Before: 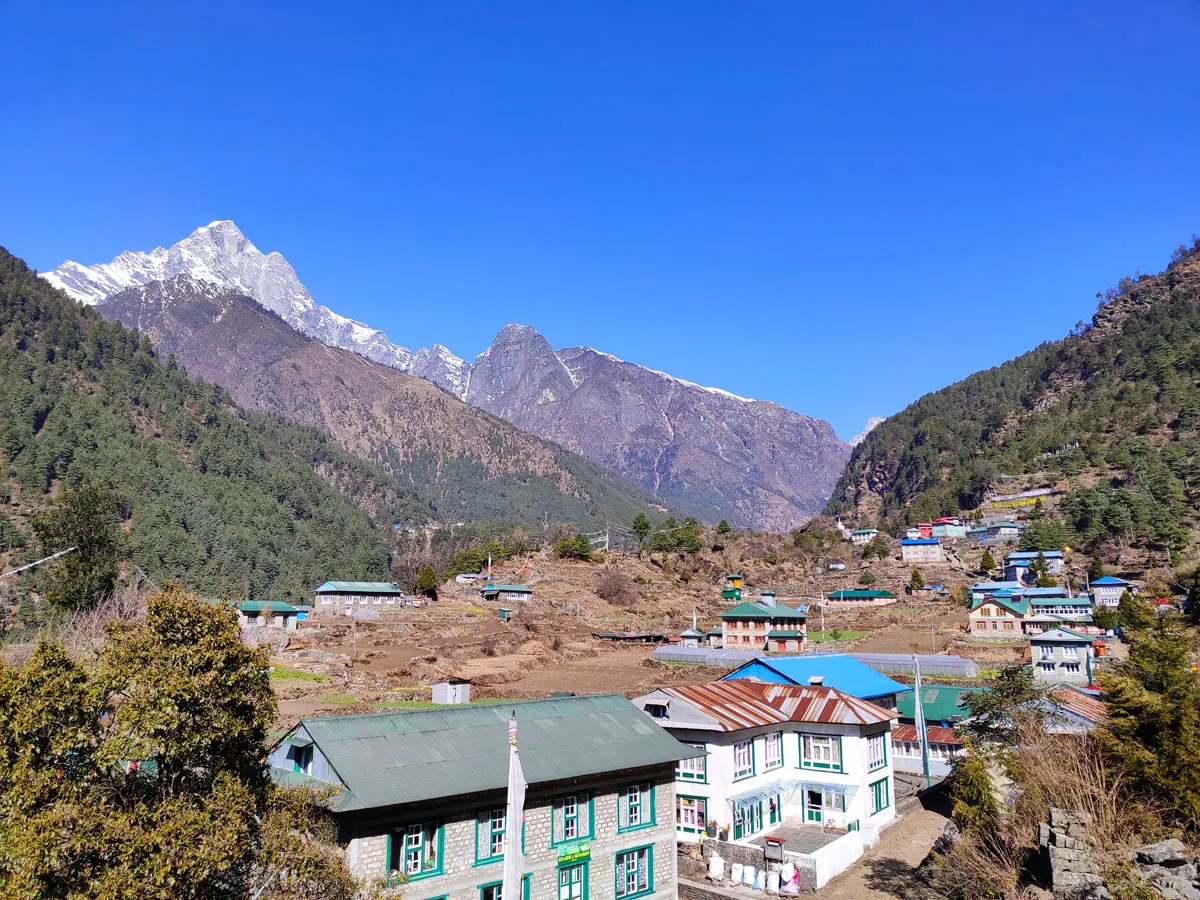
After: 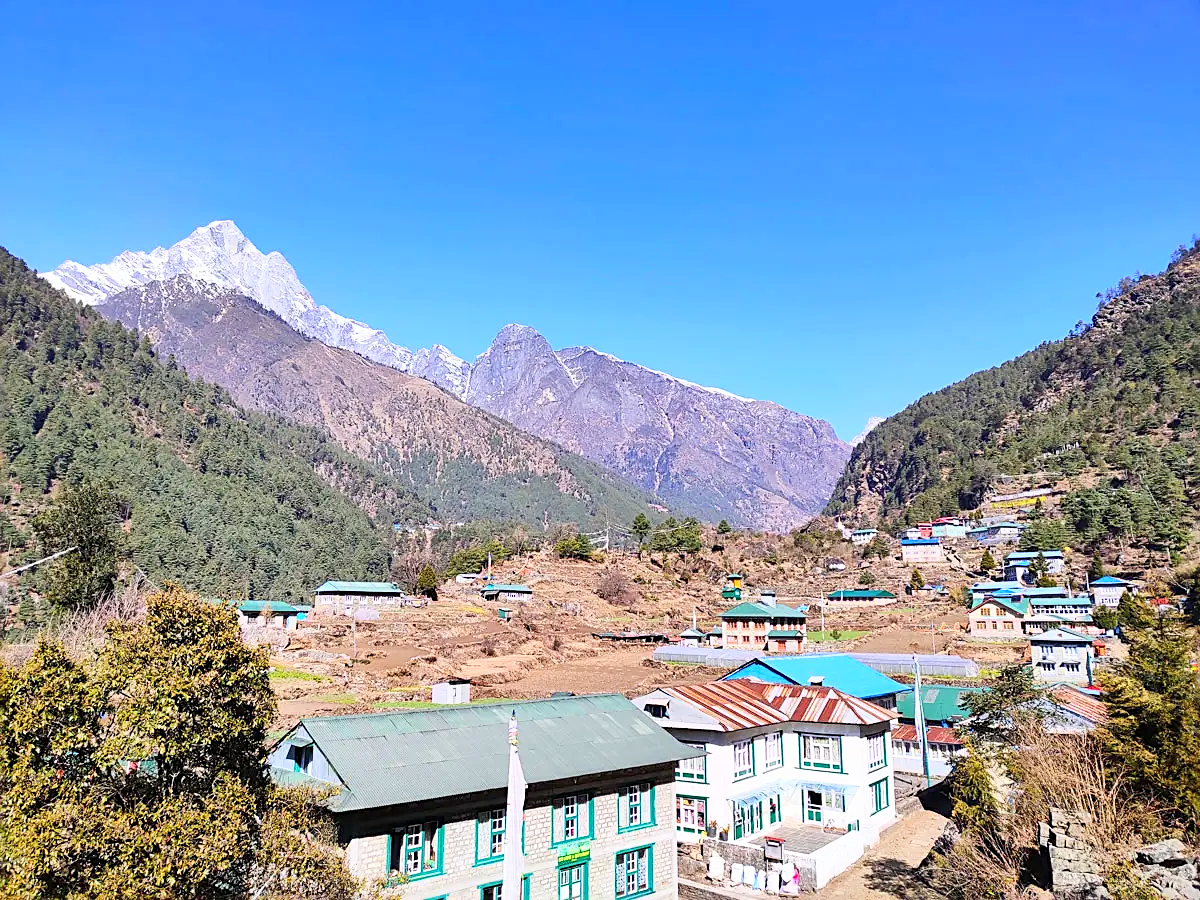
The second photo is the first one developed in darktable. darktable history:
base curve: curves: ch0 [(0, 0) (0.028, 0.03) (0.121, 0.232) (0.46, 0.748) (0.859, 0.968) (1, 1)]
rgb curve: curves: ch0 [(0, 0) (0.093, 0.159) (0.241, 0.265) (0.414, 0.42) (1, 1)], compensate middle gray true, preserve colors basic power
exposure: exposure -0.116 EV, compensate exposure bias true, compensate highlight preservation false
sharpen: on, module defaults
